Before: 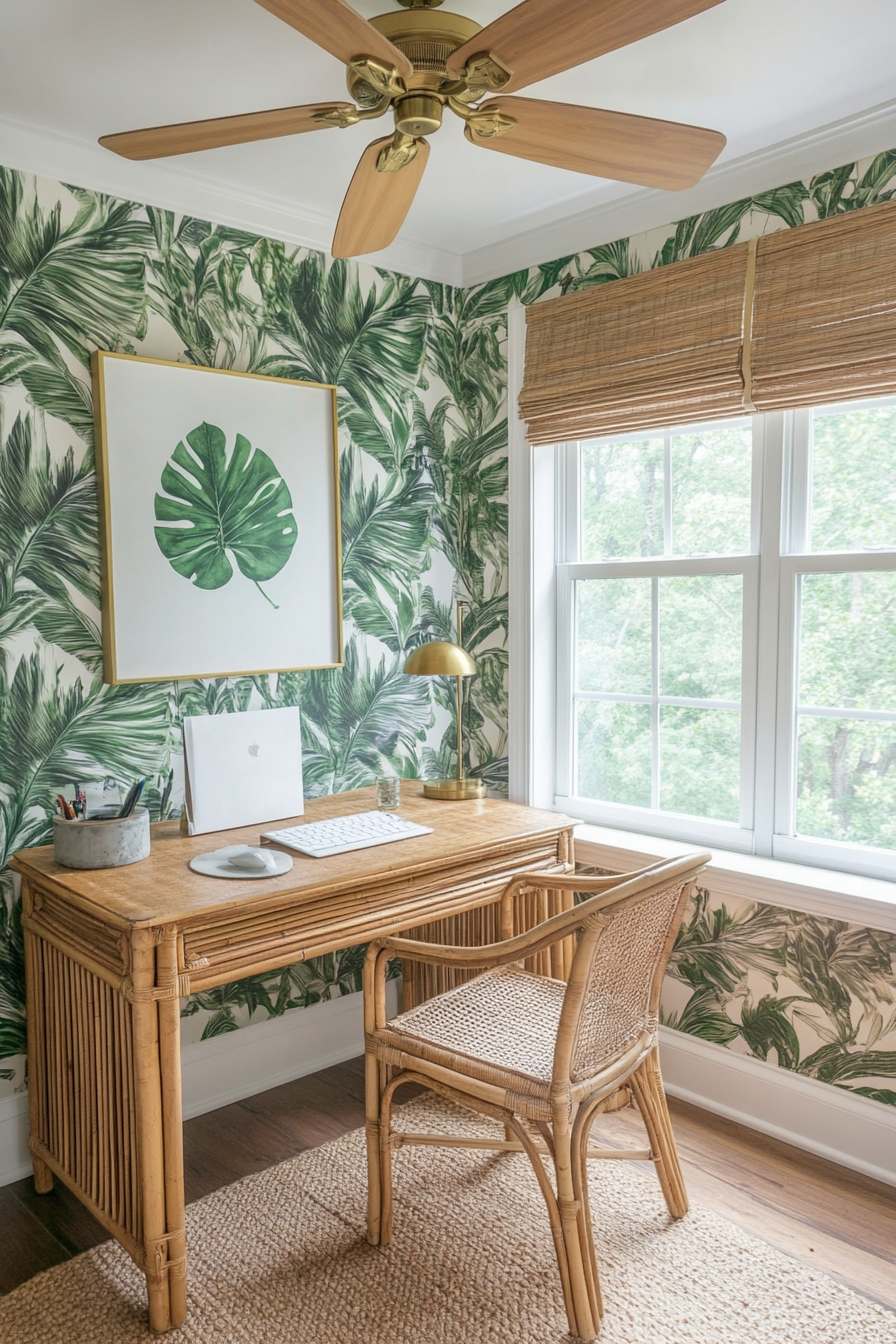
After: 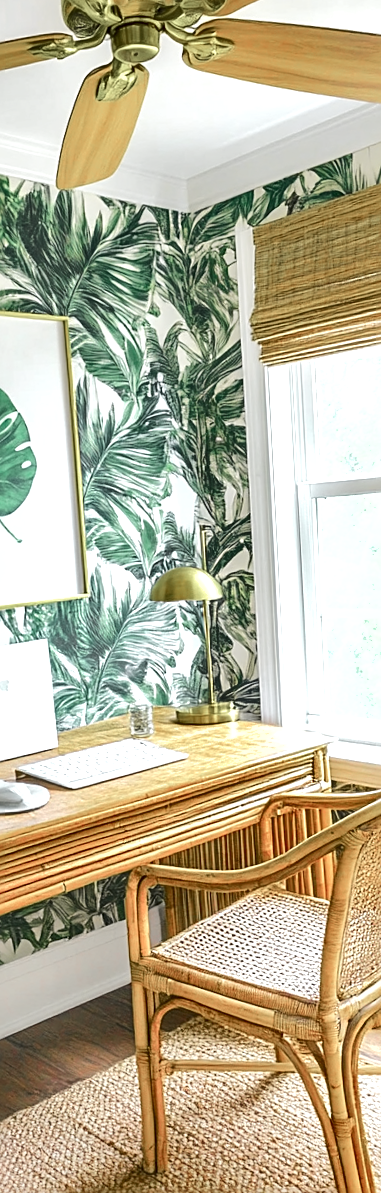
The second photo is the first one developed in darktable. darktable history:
shadows and highlights: soften with gaussian
sharpen: on, module defaults
color zones: curves: ch0 [(0, 0.466) (0.128, 0.466) (0.25, 0.5) (0.375, 0.456) (0.5, 0.5) (0.625, 0.5) (0.737, 0.652) (0.875, 0.5)]; ch1 [(0, 0.603) (0.125, 0.618) (0.261, 0.348) (0.372, 0.353) (0.497, 0.363) (0.611, 0.45) (0.731, 0.427) (0.875, 0.518) (0.998, 0.652)]; ch2 [(0, 0.559) (0.125, 0.451) (0.253, 0.564) (0.37, 0.578) (0.5, 0.466) (0.625, 0.471) (0.731, 0.471) (0.88, 0.485)]
rotate and perspective: rotation -3°, crop left 0.031, crop right 0.968, crop top 0.07, crop bottom 0.93
crop: left 28.583%, right 29.231%
tone curve: curves: ch0 [(0, 0) (0.037, 0.011) (0.131, 0.108) (0.279, 0.279) (0.476, 0.554) (0.617, 0.693) (0.704, 0.77) (0.813, 0.852) (0.916, 0.924) (1, 0.993)]; ch1 [(0, 0) (0.318, 0.278) (0.444, 0.427) (0.493, 0.492) (0.508, 0.502) (0.534, 0.529) (0.562, 0.563) (0.626, 0.662) (0.746, 0.764) (1, 1)]; ch2 [(0, 0) (0.316, 0.292) (0.381, 0.37) (0.423, 0.448) (0.476, 0.492) (0.502, 0.498) (0.522, 0.518) (0.533, 0.532) (0.586, 0.631) (0.634, 0.663) (0.7, 0.7) (0.861, 0.808) (1, 0.951)], color space Lab, independent channels, preserve colors none
local contrast: mode bilateral grid, contrast 20, coarseness 50, detail 120%, midtone range 0.2
exposure: black level correction 0, exposure 0.7 EV, compensate exposure bias true, compensate highlight preservation false
